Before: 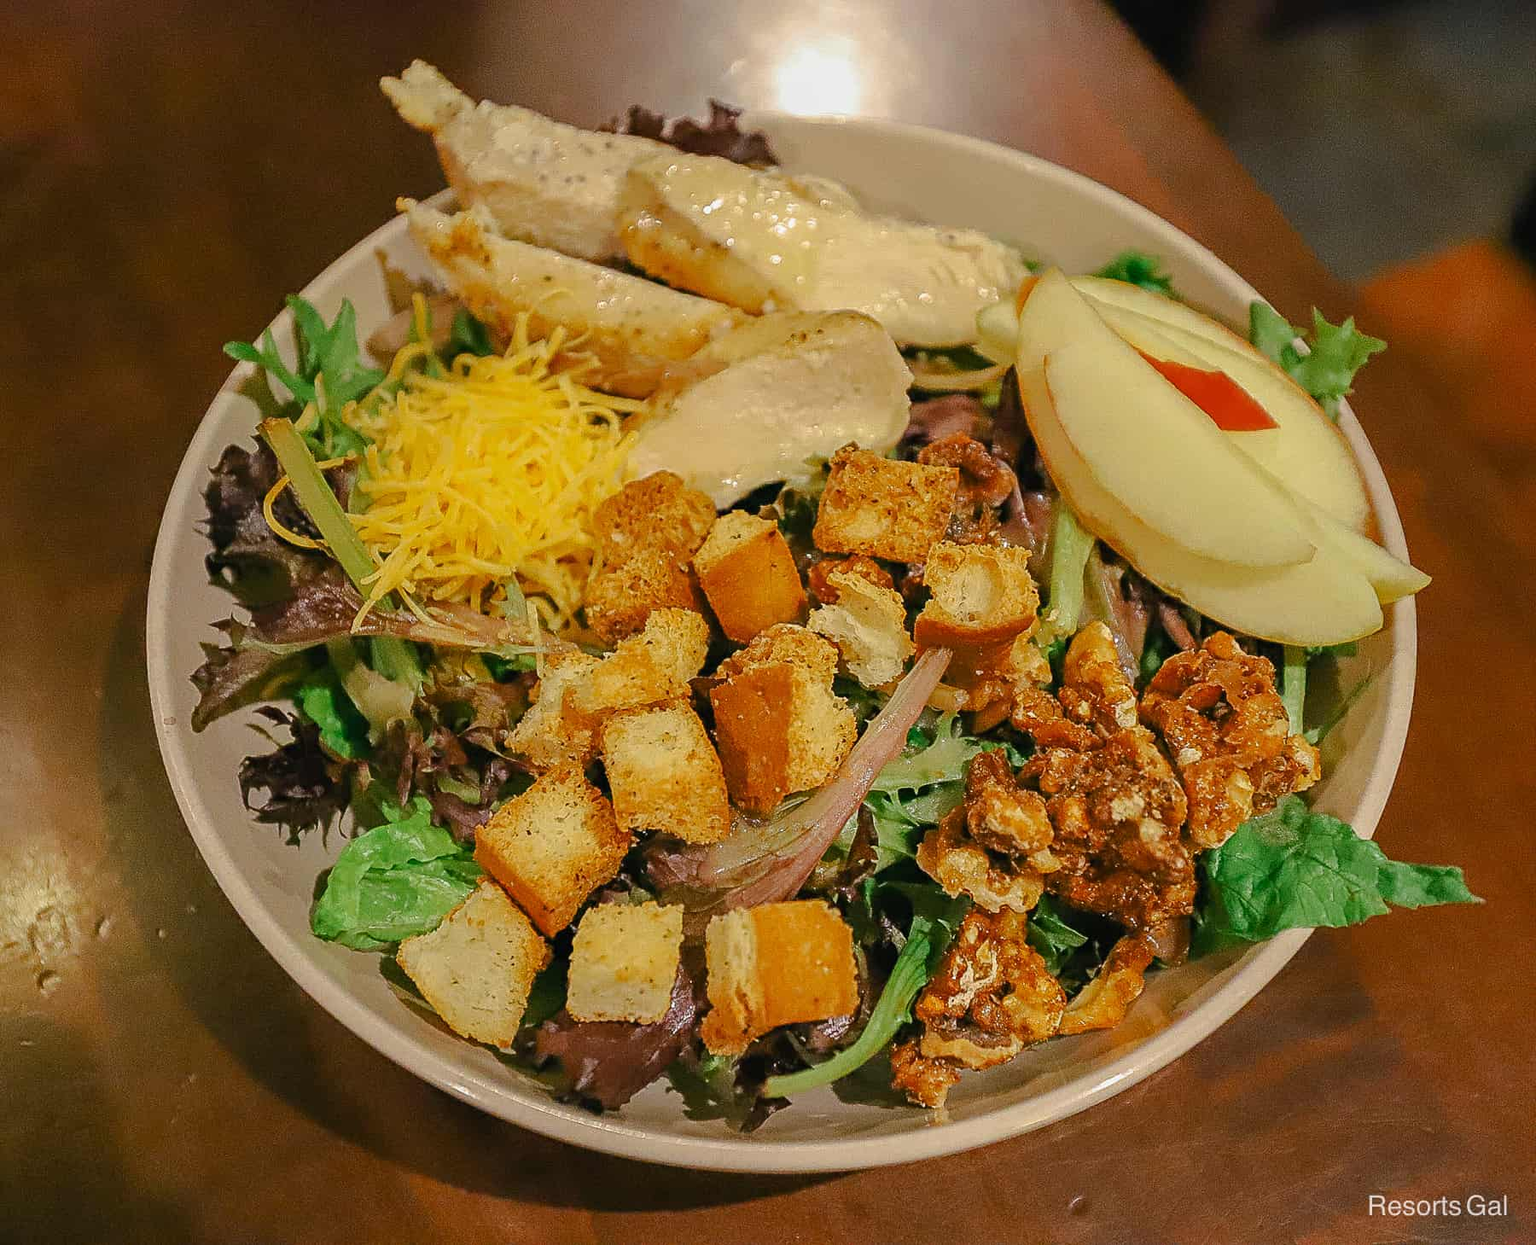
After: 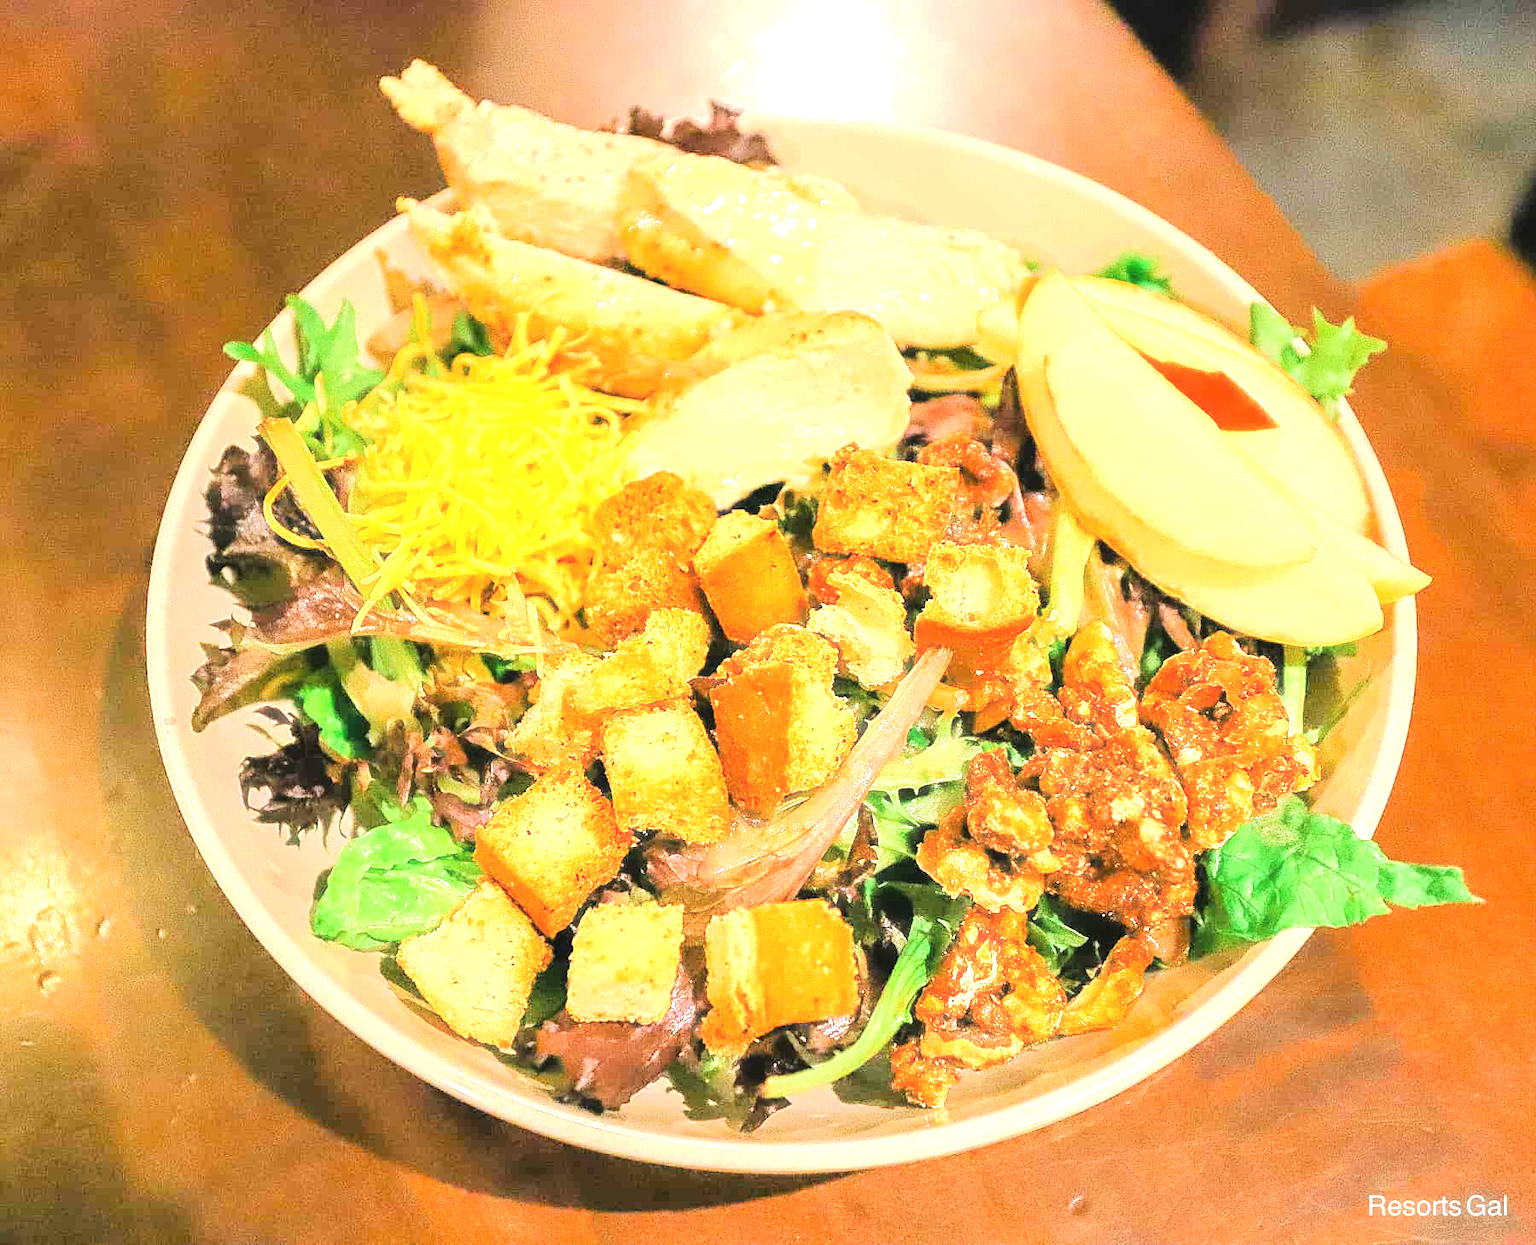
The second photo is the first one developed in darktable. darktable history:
exposure: black level correction 0, exposure 1.388 EV, compensate highlight preservation false
tone equalizer: -7 EV 0.164 EV, -6 EV 0.633 EV, -5 EV 1.19 EV, -4 EV 1.31 EV, -3 EV 1.12 EV, -2 EV 0.6 EV, -1 EV 0.15 EV, edges refinement/feathering 500, mask exposure compensation -1.57 EV, preserve details no
haze removal: strength -0.06, compatibility mode true, adaptive false
